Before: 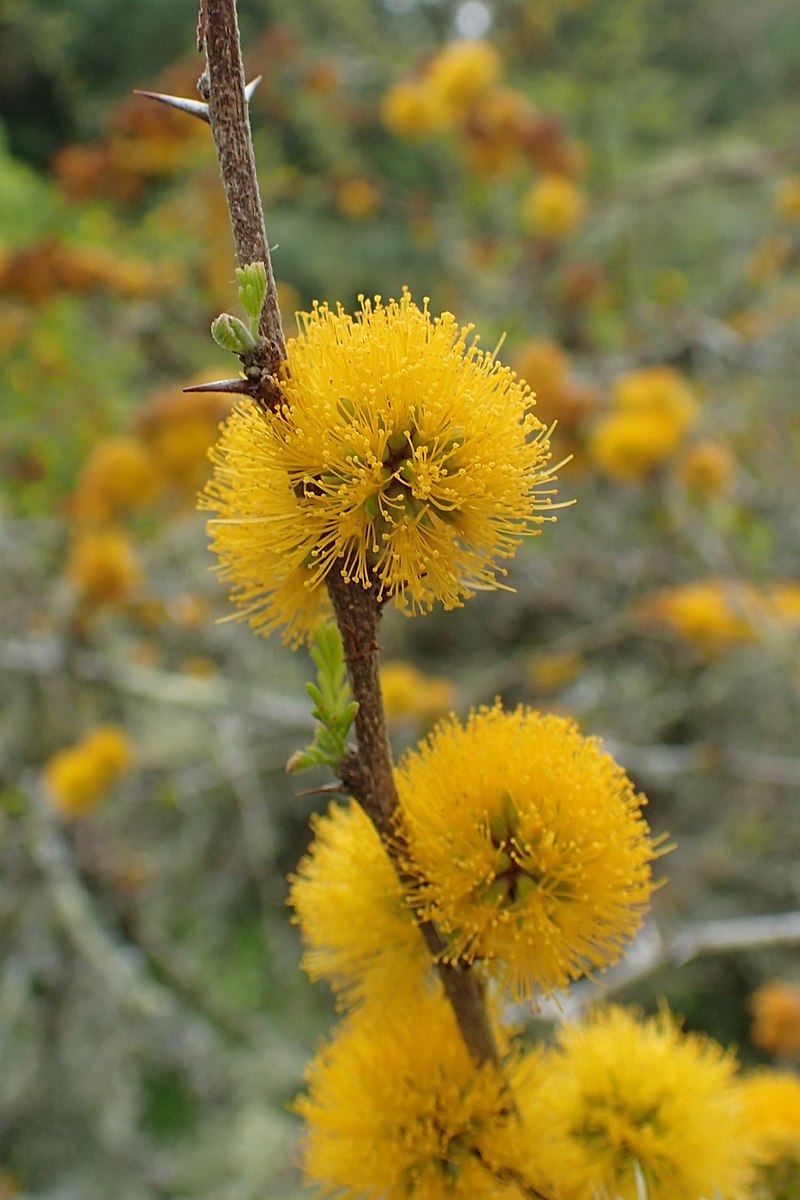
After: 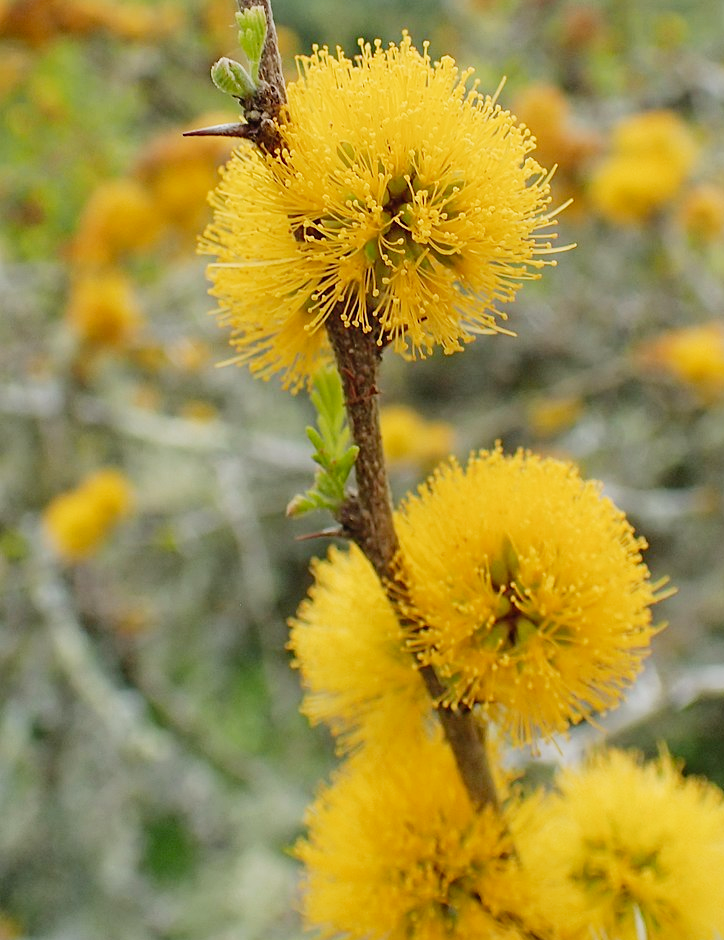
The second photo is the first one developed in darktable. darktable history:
tone curve: curves: ch0 [(0, 0.005) (0.103, 0.097) (0.18, 0.207) (0.384, 0.465) (0.491, 0.585) (0.629, 0.726) (0.84, 0.866) (1, 0.947)]; ch1 [(0, 0) (0.172, 0.123) (0.324, 0.253) (0.396, 0.388) (0.478, 0.461) (0.499, 0.497) (0.532, 0.515) (0.57, 0.584) (0.635, 0.675) (0.805, 0.892) (1, 1)]; ch2 [(0, 0) (0.411, 0.424) (0.496, 0.501) (0.515, 0.507) (0.553, 0.562) (0.604, 0.642) (0.708, 0.768) (0.839, 0.916) (1, 1)], preserve colors none
crop: top 21.367%, right 9.397%, bottom 0.233%
